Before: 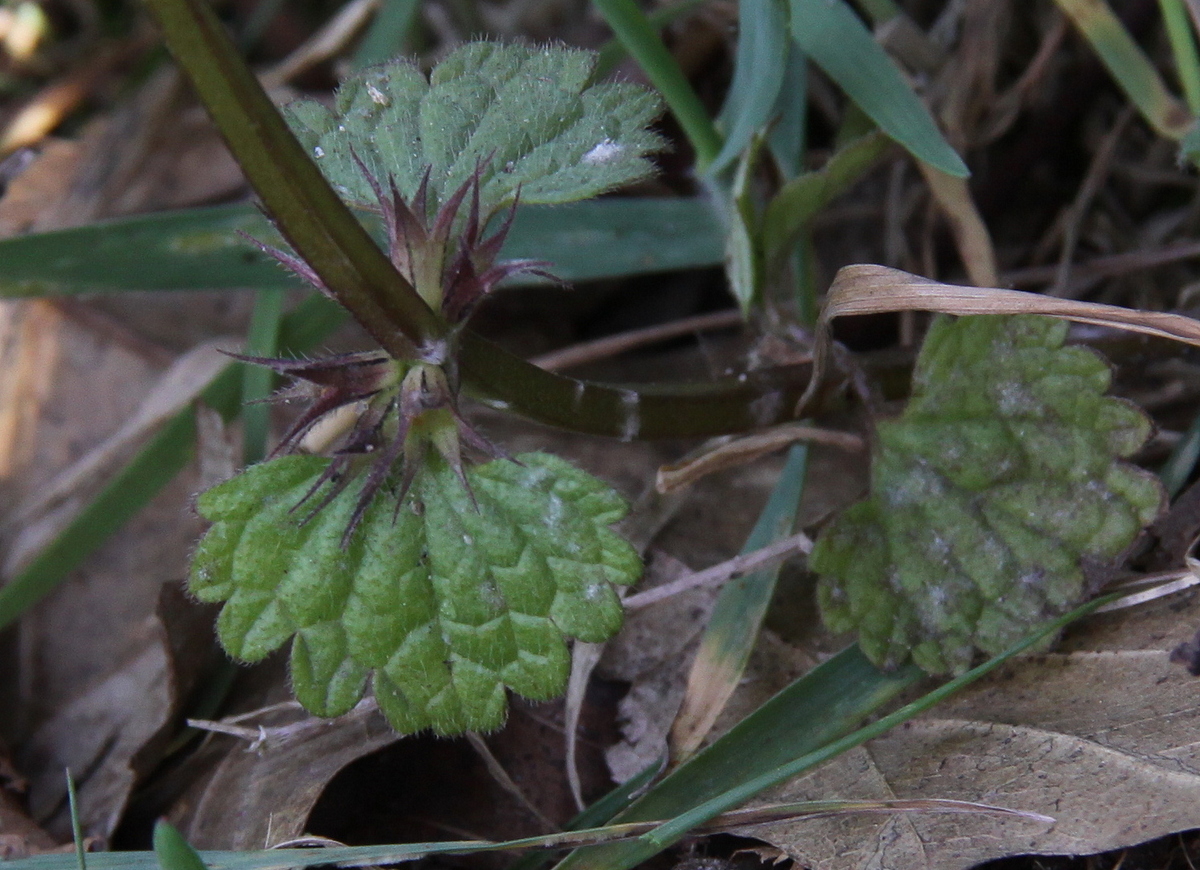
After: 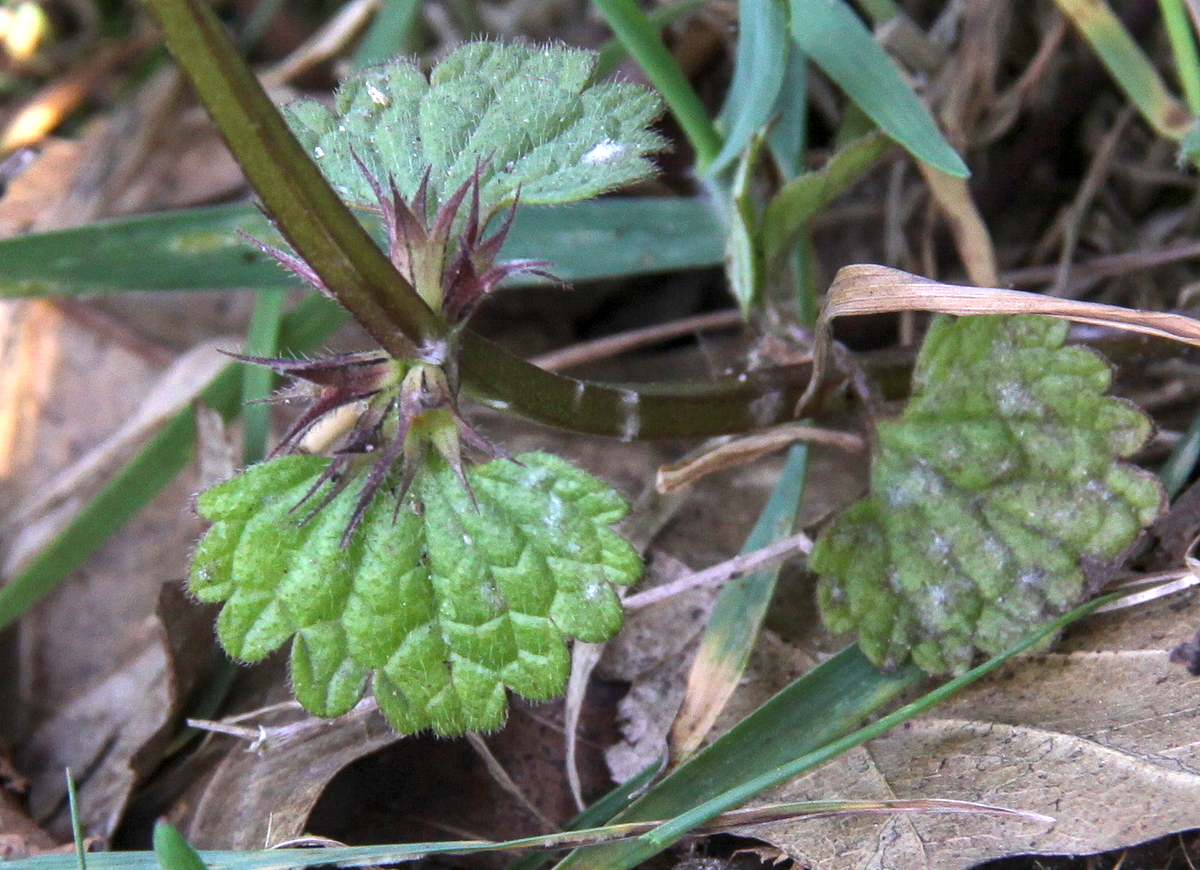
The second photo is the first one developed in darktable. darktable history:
exposure: compensate exposure bias true, compensate highlight preservation false
contrast brightness saturation: contrast 0.072, brightness 0.071, saturation 0.184
local contrast: on, module defaults
